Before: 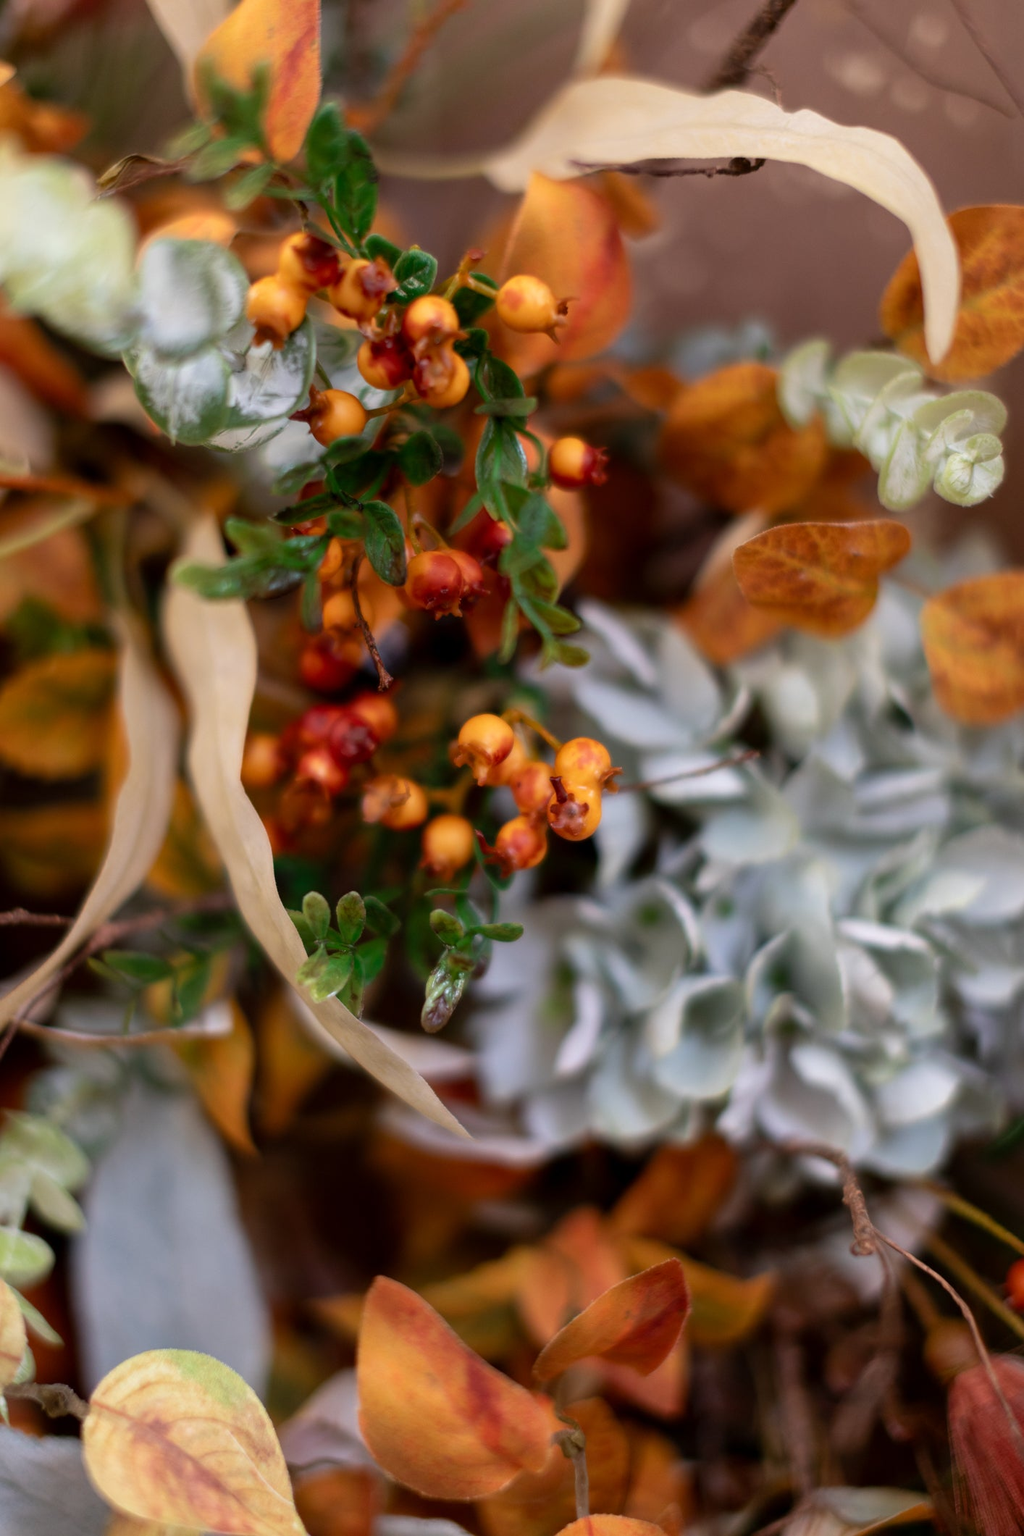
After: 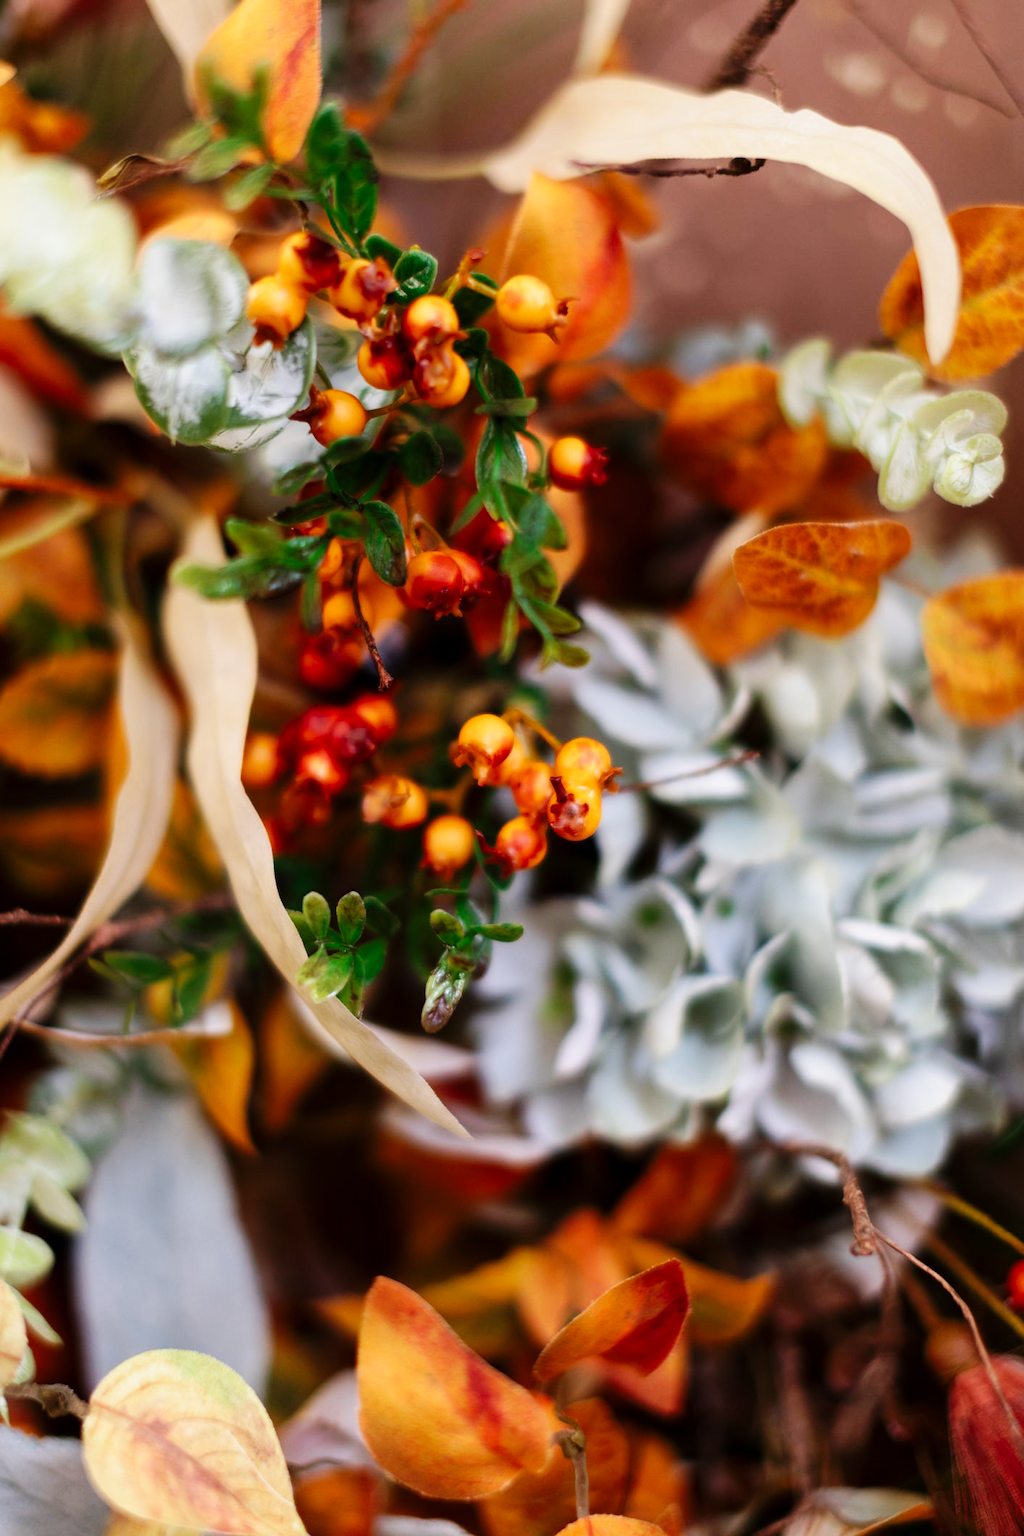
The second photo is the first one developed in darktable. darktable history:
base curve: curves: ch0 [(0, 0) (0.032, 0.025) (0.121, 0.166) (0.206, 0.329) (0.605, 0.79) (1, 1)], preserve colors none
exposure: compensate highlight preservation false
